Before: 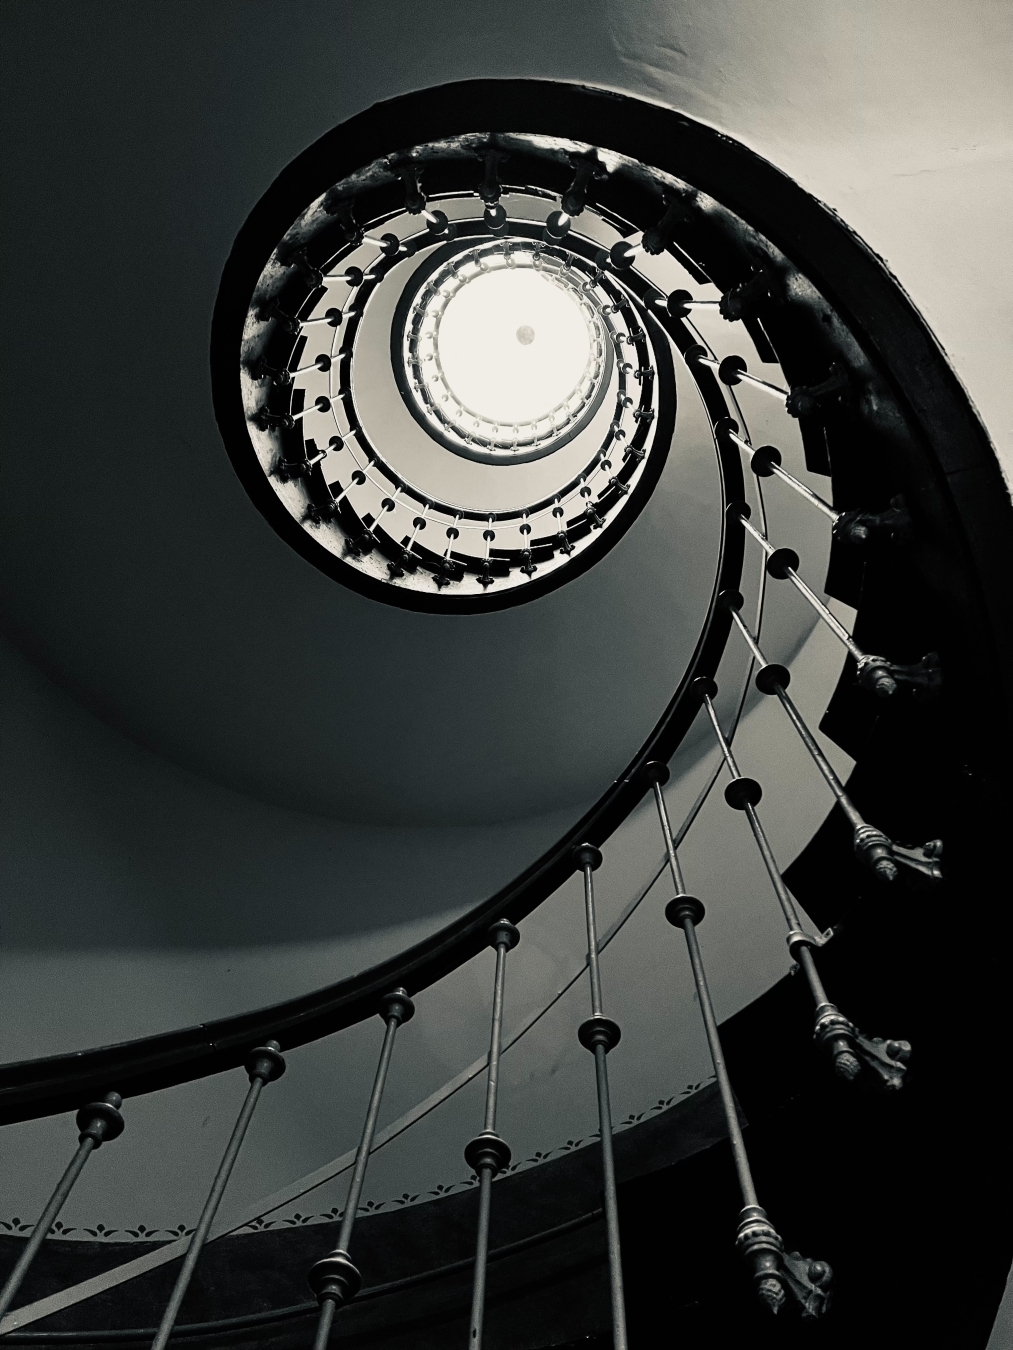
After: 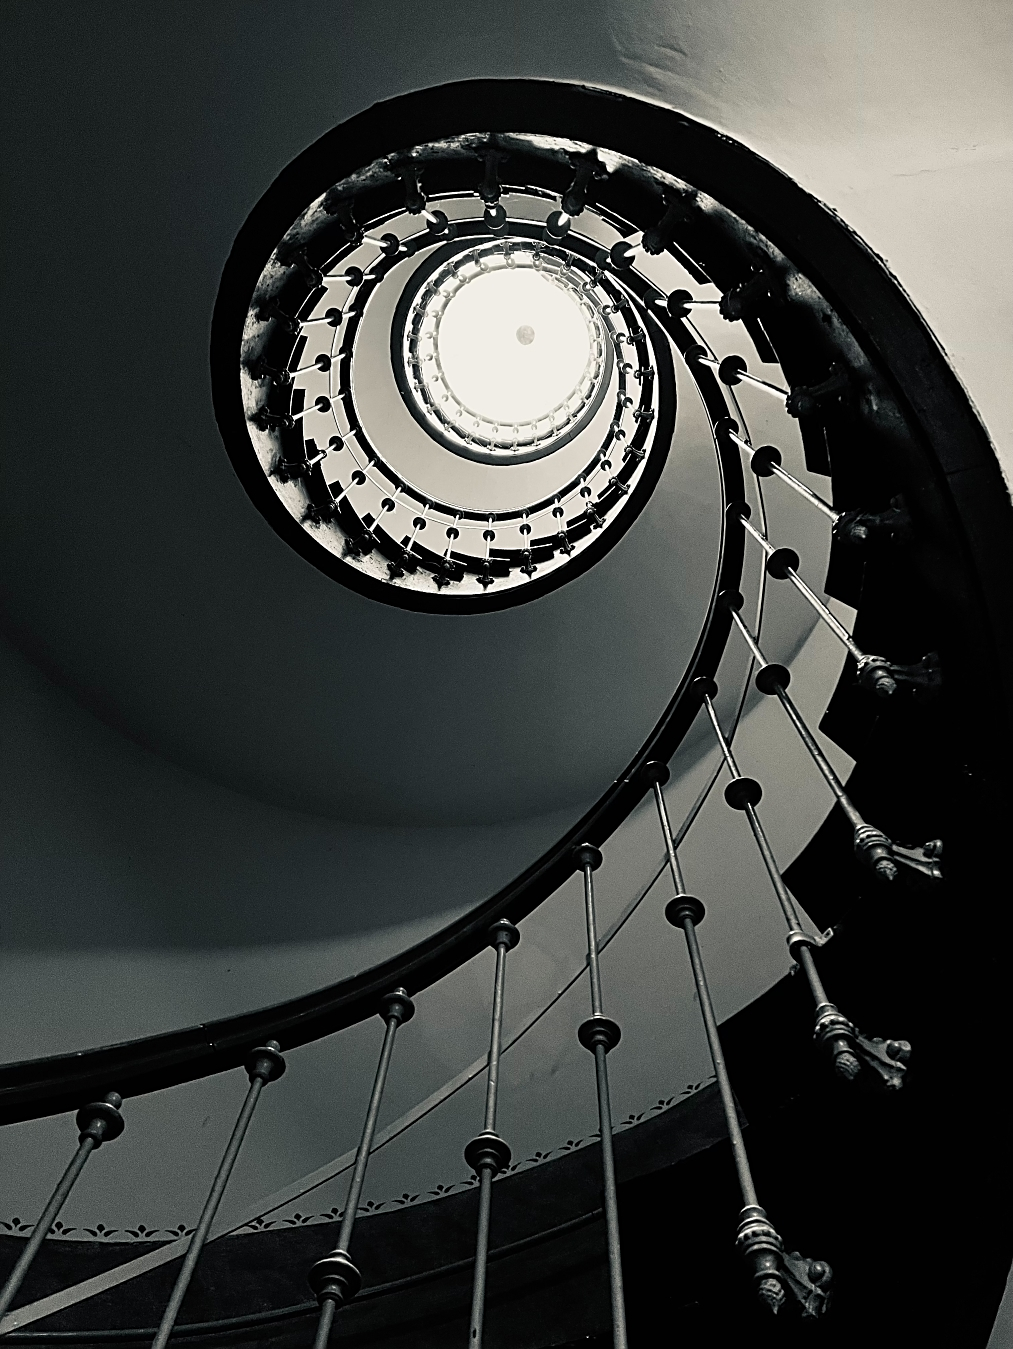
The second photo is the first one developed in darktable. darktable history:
sharpen: on, module defaults
crop: bottom 0.071%
